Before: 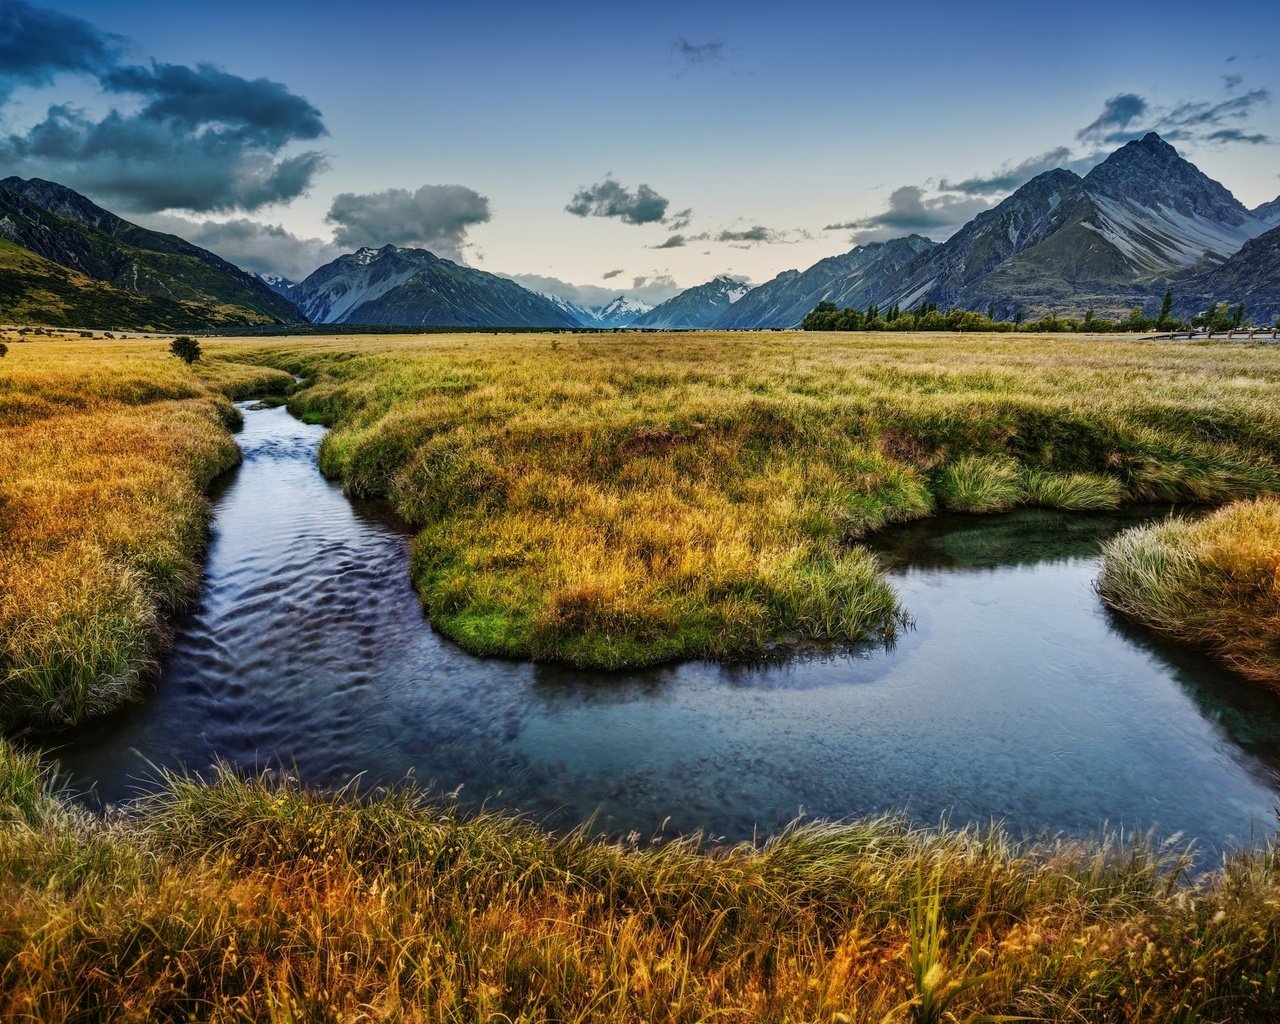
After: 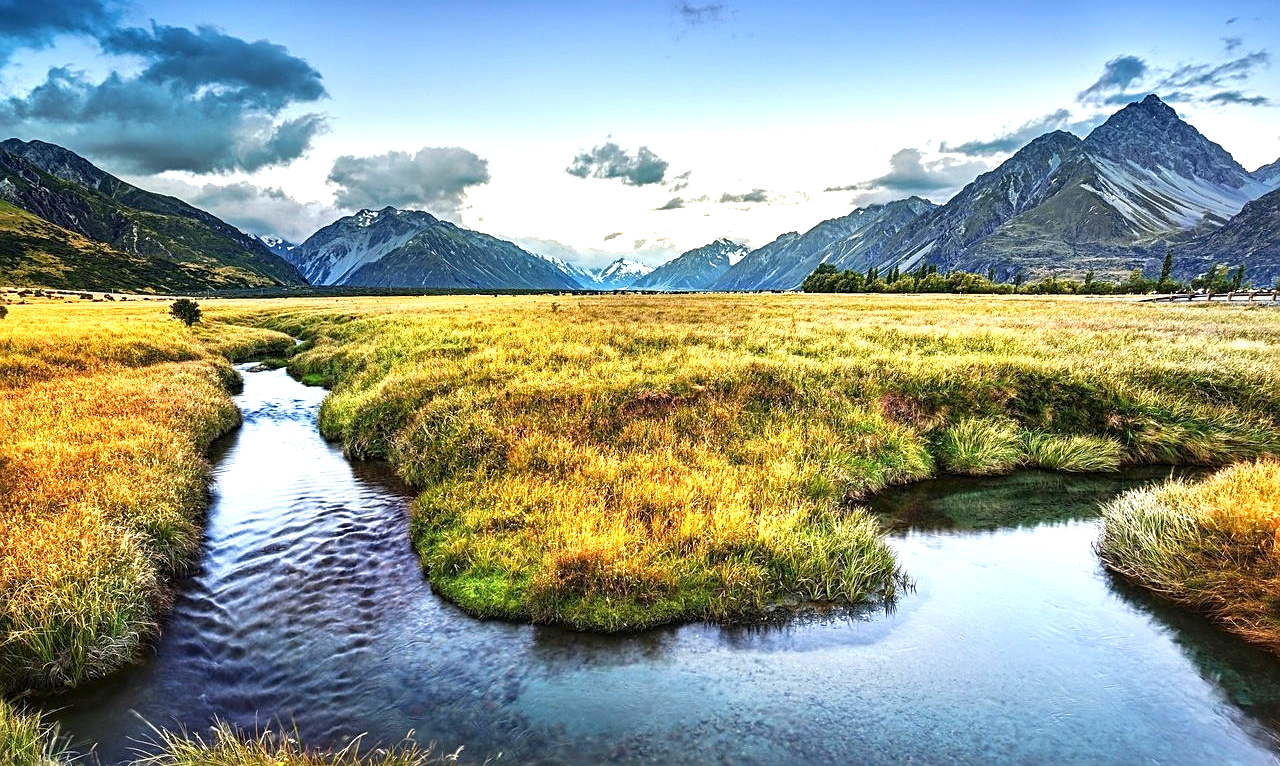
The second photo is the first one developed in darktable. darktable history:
crop: top 3.789%, bottom 21.392%
sharpen: on, module defaults
contrast equalizer: y [[0.5 ×6], [0.5 ×6], [0.5, 0.5, 0.501, 0.545, 0.707, 0.863], [0 ×6], [0 ×6]]
exposure: exposure 1.153 EV, compensate exposure bias true, compensate highlight preservation false
